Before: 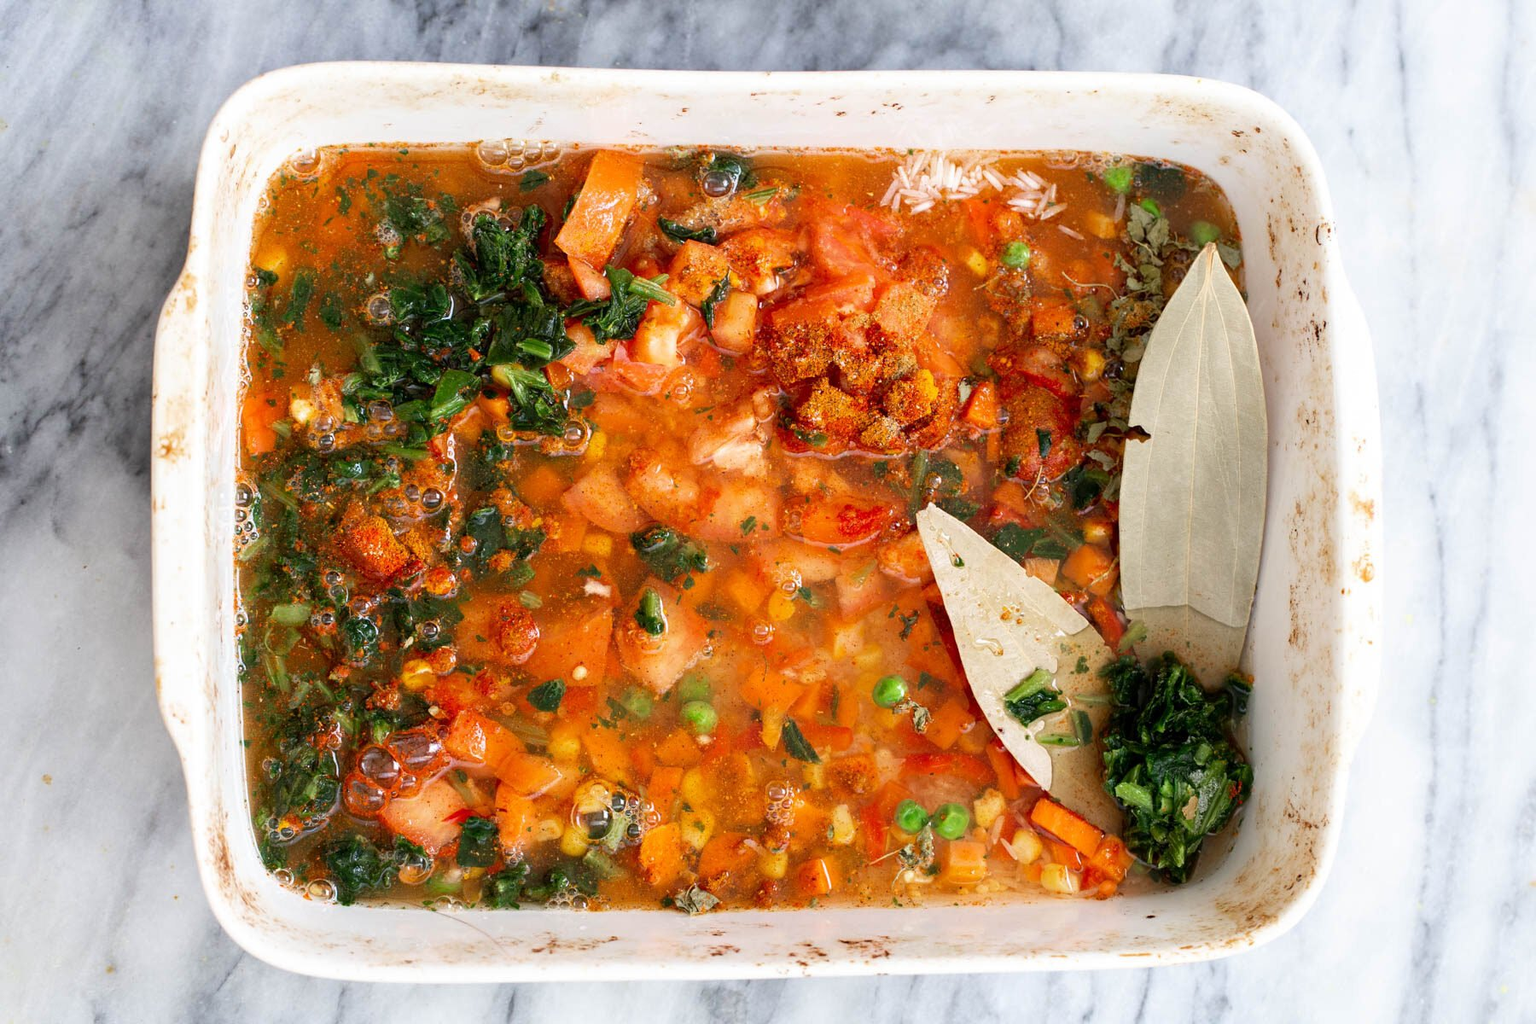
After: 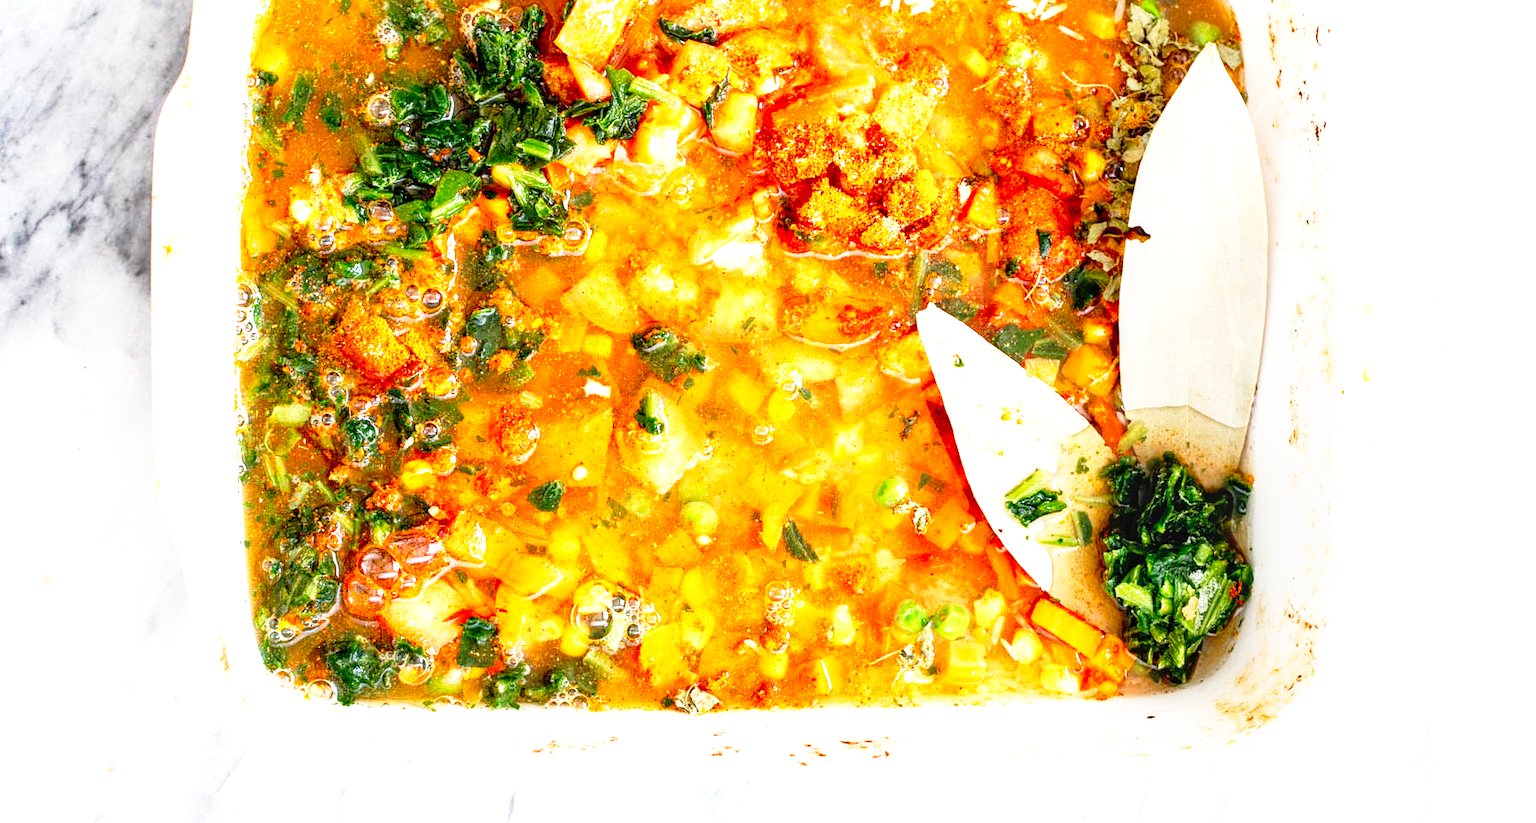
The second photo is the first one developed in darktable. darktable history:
color balance rgb: perceptual saturation grading › global saturation 15.021%
exposure: black level correction 0, exposure 0.699 EV, compensate exposure bias true, compensate highlight preservation false
local contrast: on, module defaults
crop and rotate: top 19.55%
base curve: curves: ch0 [(0, 0) (0.012, 0.01) (0.073, 0.168) (0.31, 0.711) (0.645, 0.957) (1, 1)], preserve colors none
